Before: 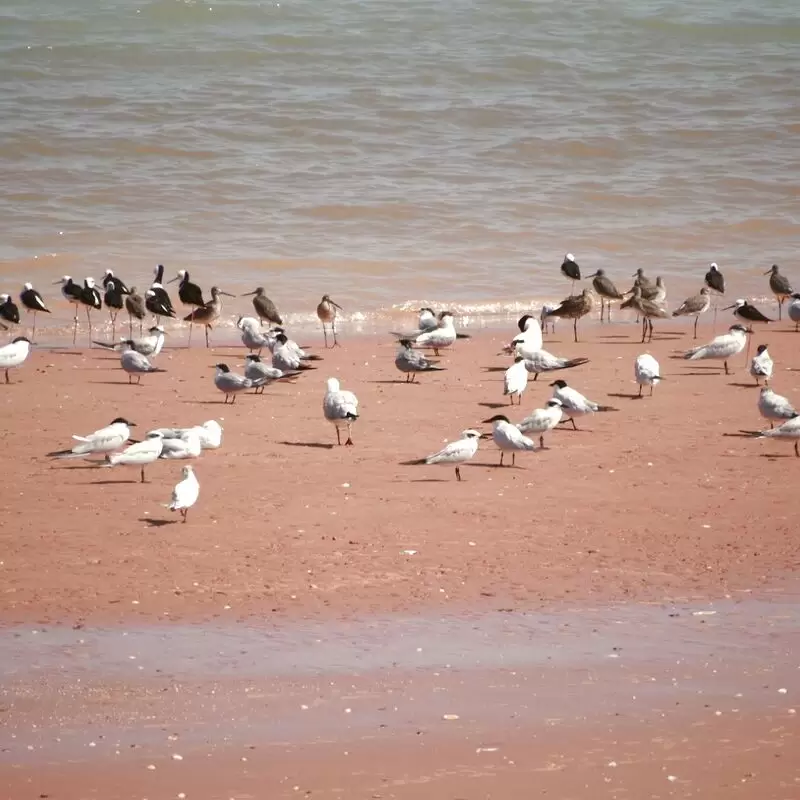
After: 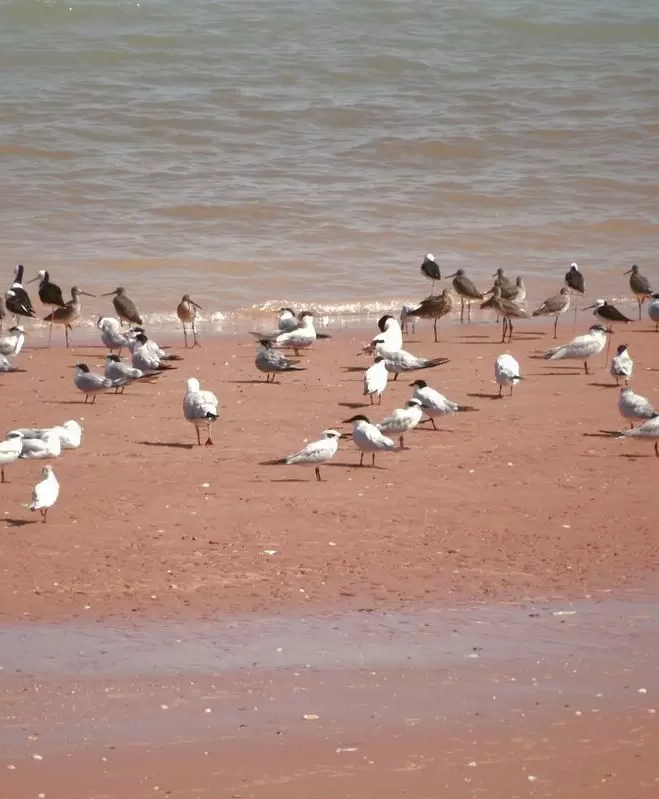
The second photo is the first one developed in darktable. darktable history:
crop: left 17.54%, bottom 0.033%
shadows and highlights: shadows 39.23, highlights -59.96
